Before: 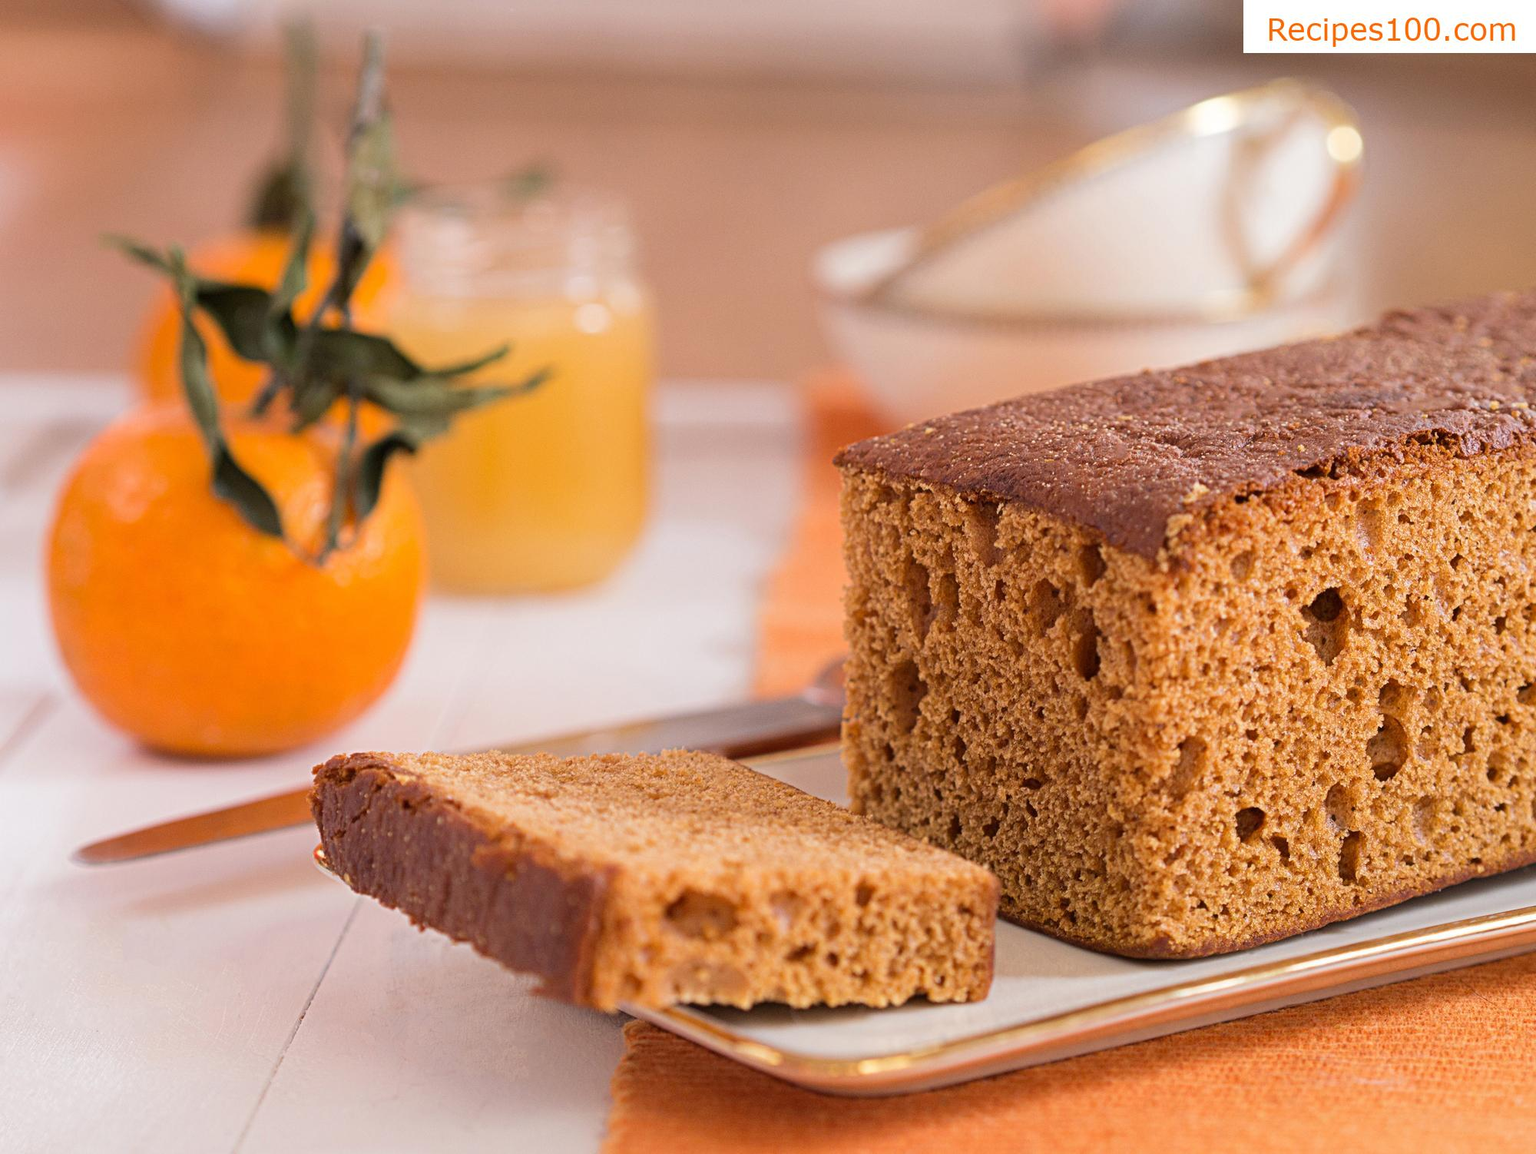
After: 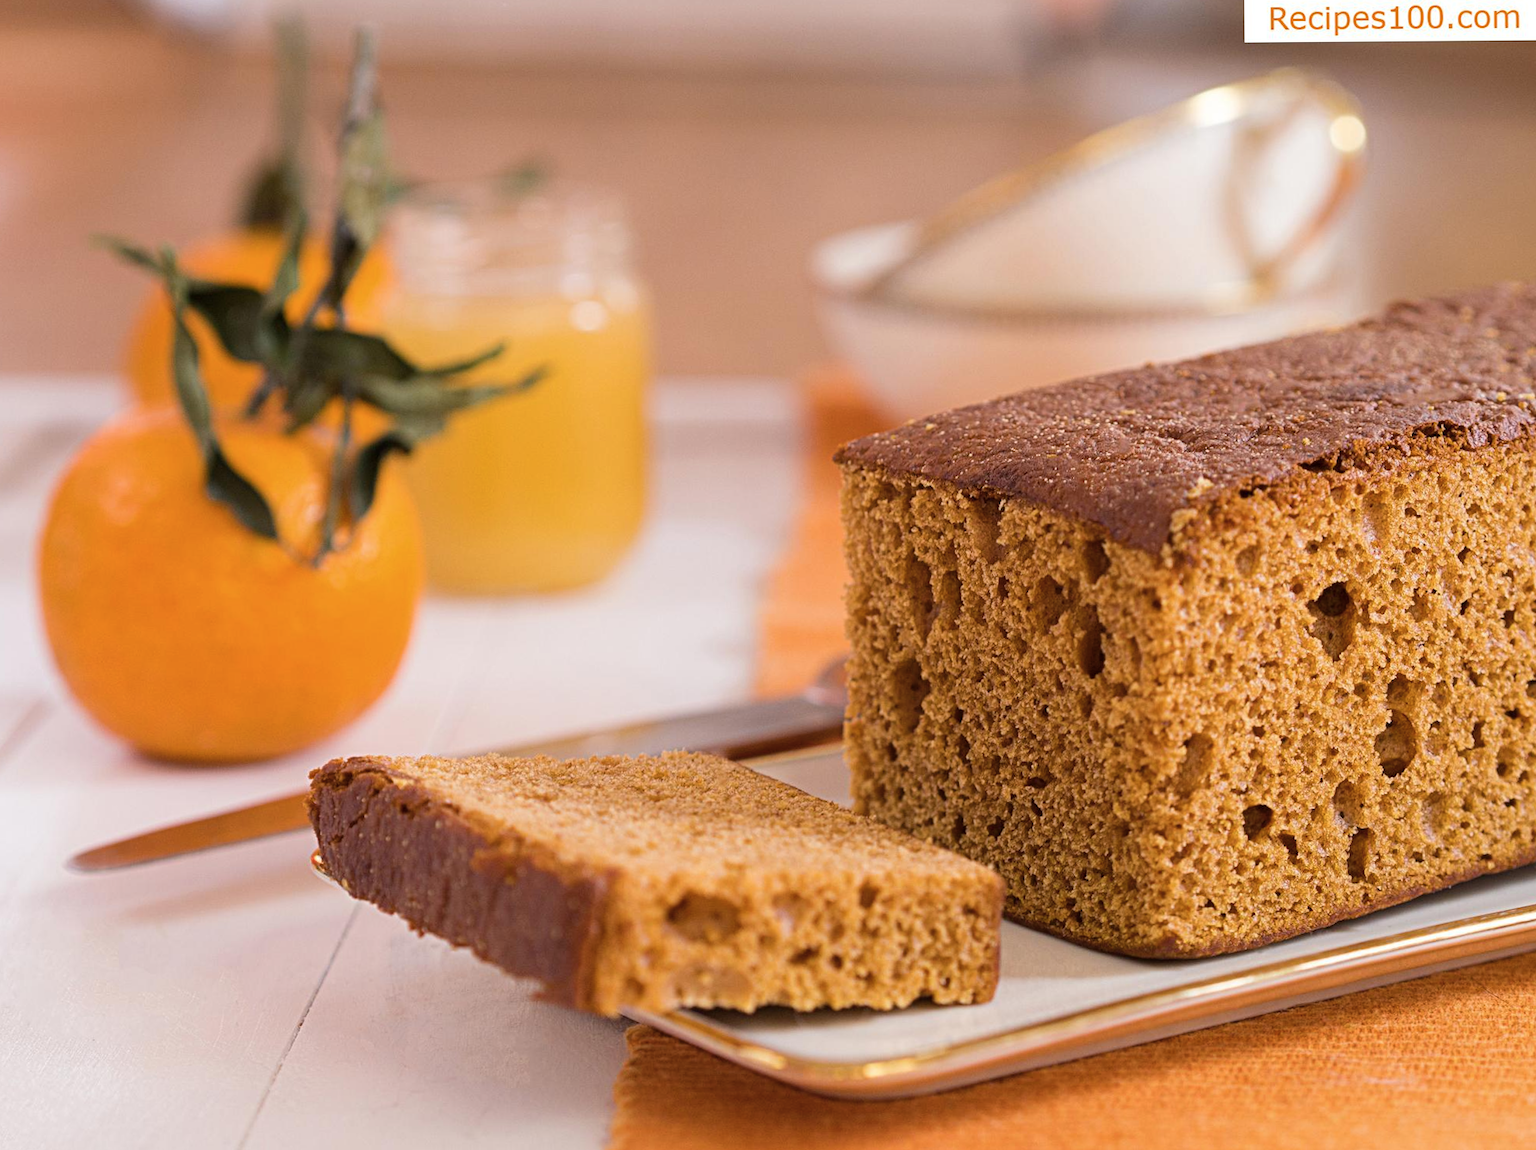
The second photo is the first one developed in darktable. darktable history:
contrast brightness saturation: contrast 0.06, brightness -0.01, saturation -0.23
rotate and perspective: rotation -0.45°, automatic cropping original format, crop left 0.008, crop right 0.992, crop top 0.012, crop bottom 0.988
color balance rgb: perceptual saturation grading › global saturation 20%, global vibrance 20%
